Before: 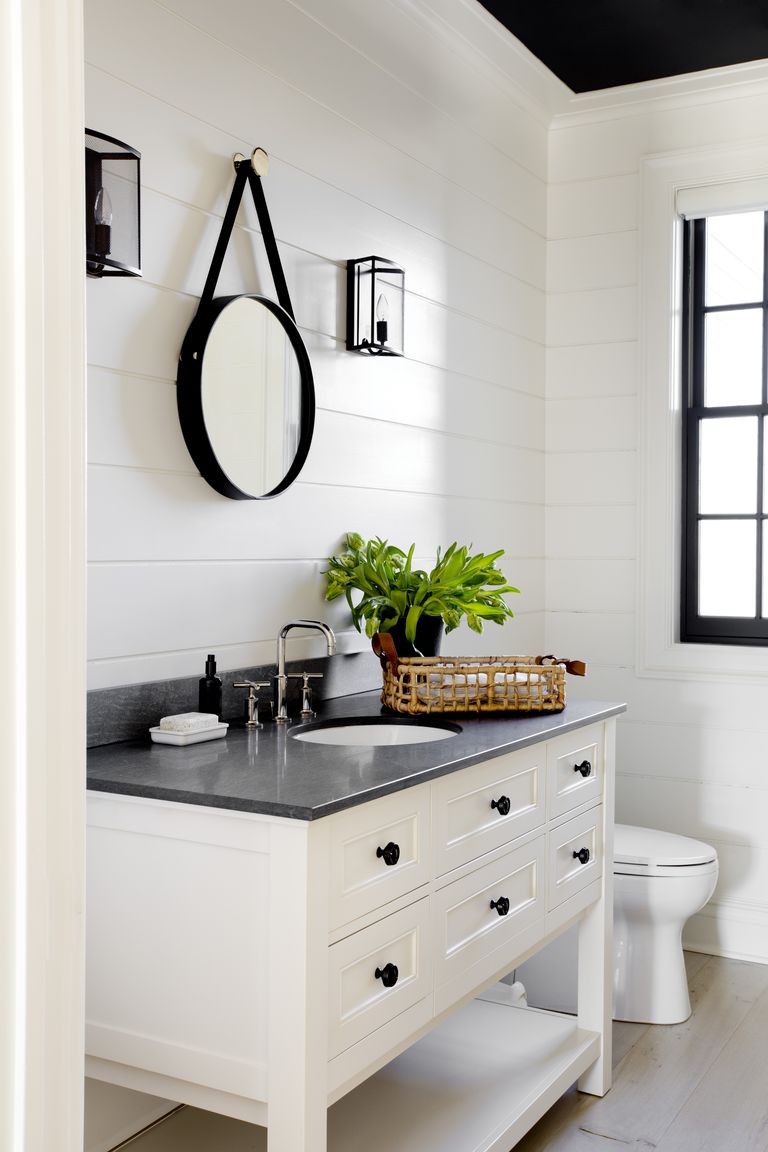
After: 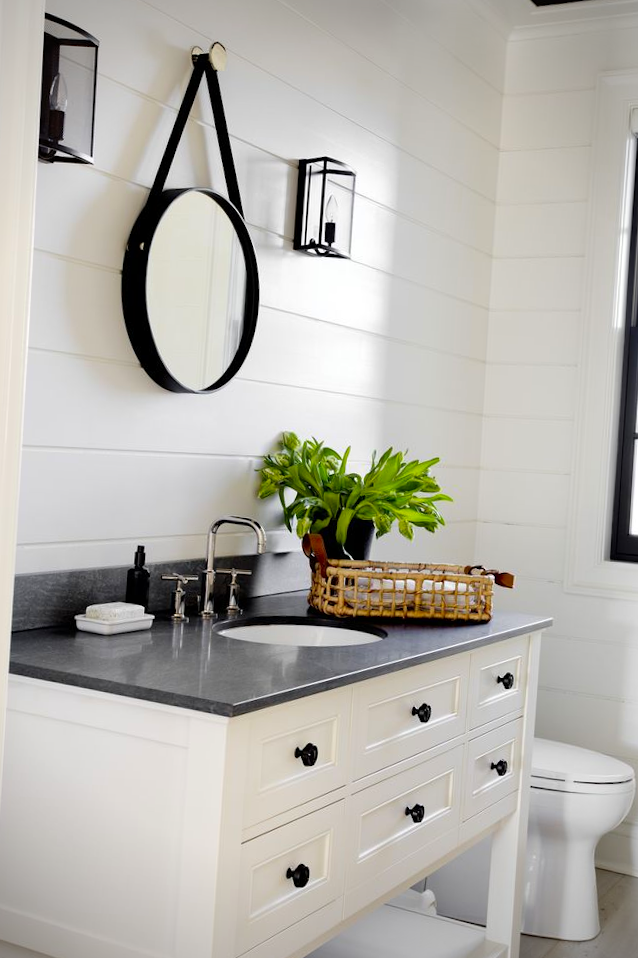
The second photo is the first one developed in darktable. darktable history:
contrast brightness saturation: saturation 0.18
vignetting: fall-off start 79.88%
crop and rotate: angle -3.27°, left 5.211%, top 5.211%, right 4.607%, bottom 4.607%
